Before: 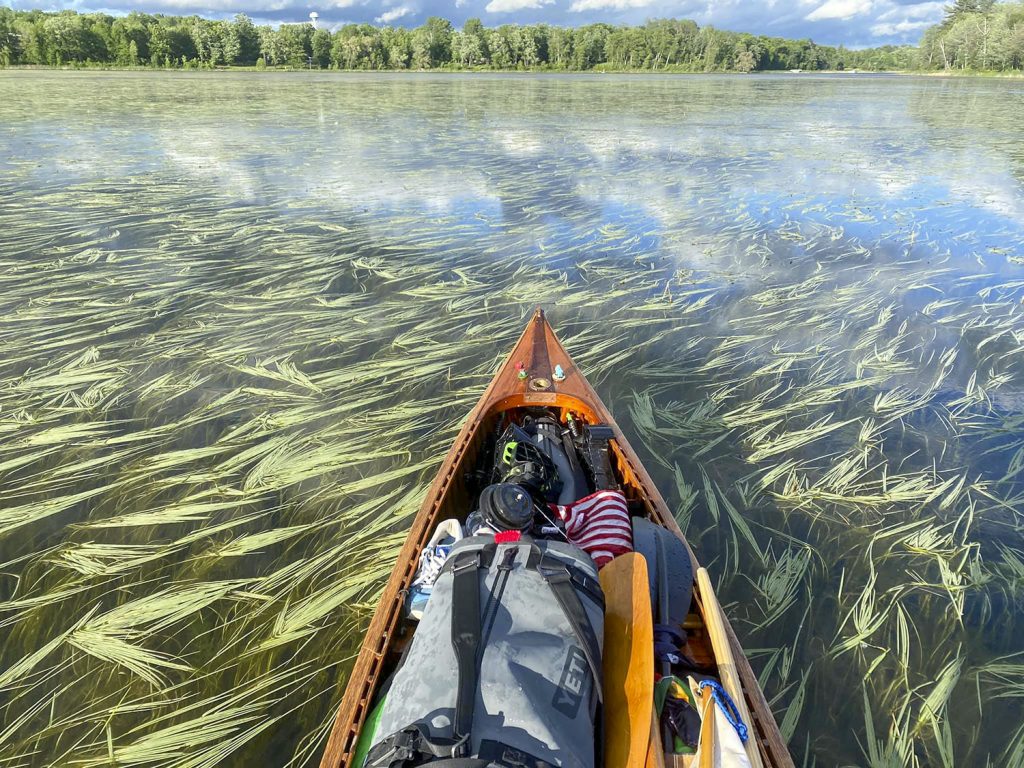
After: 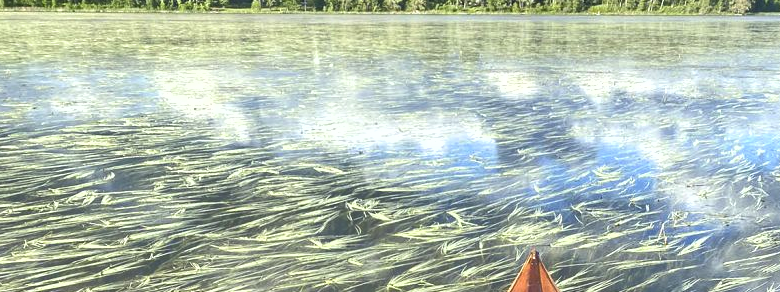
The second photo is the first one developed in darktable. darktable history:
shadows and highlights: low approximation 0.01, soften with gaussian
crop: left 0.579%, top 7.627%, right 23.167%, bottom 54.275%
exposure: black level correction -0.002, exposure 0.54 EV, compensate highlight preservation false
